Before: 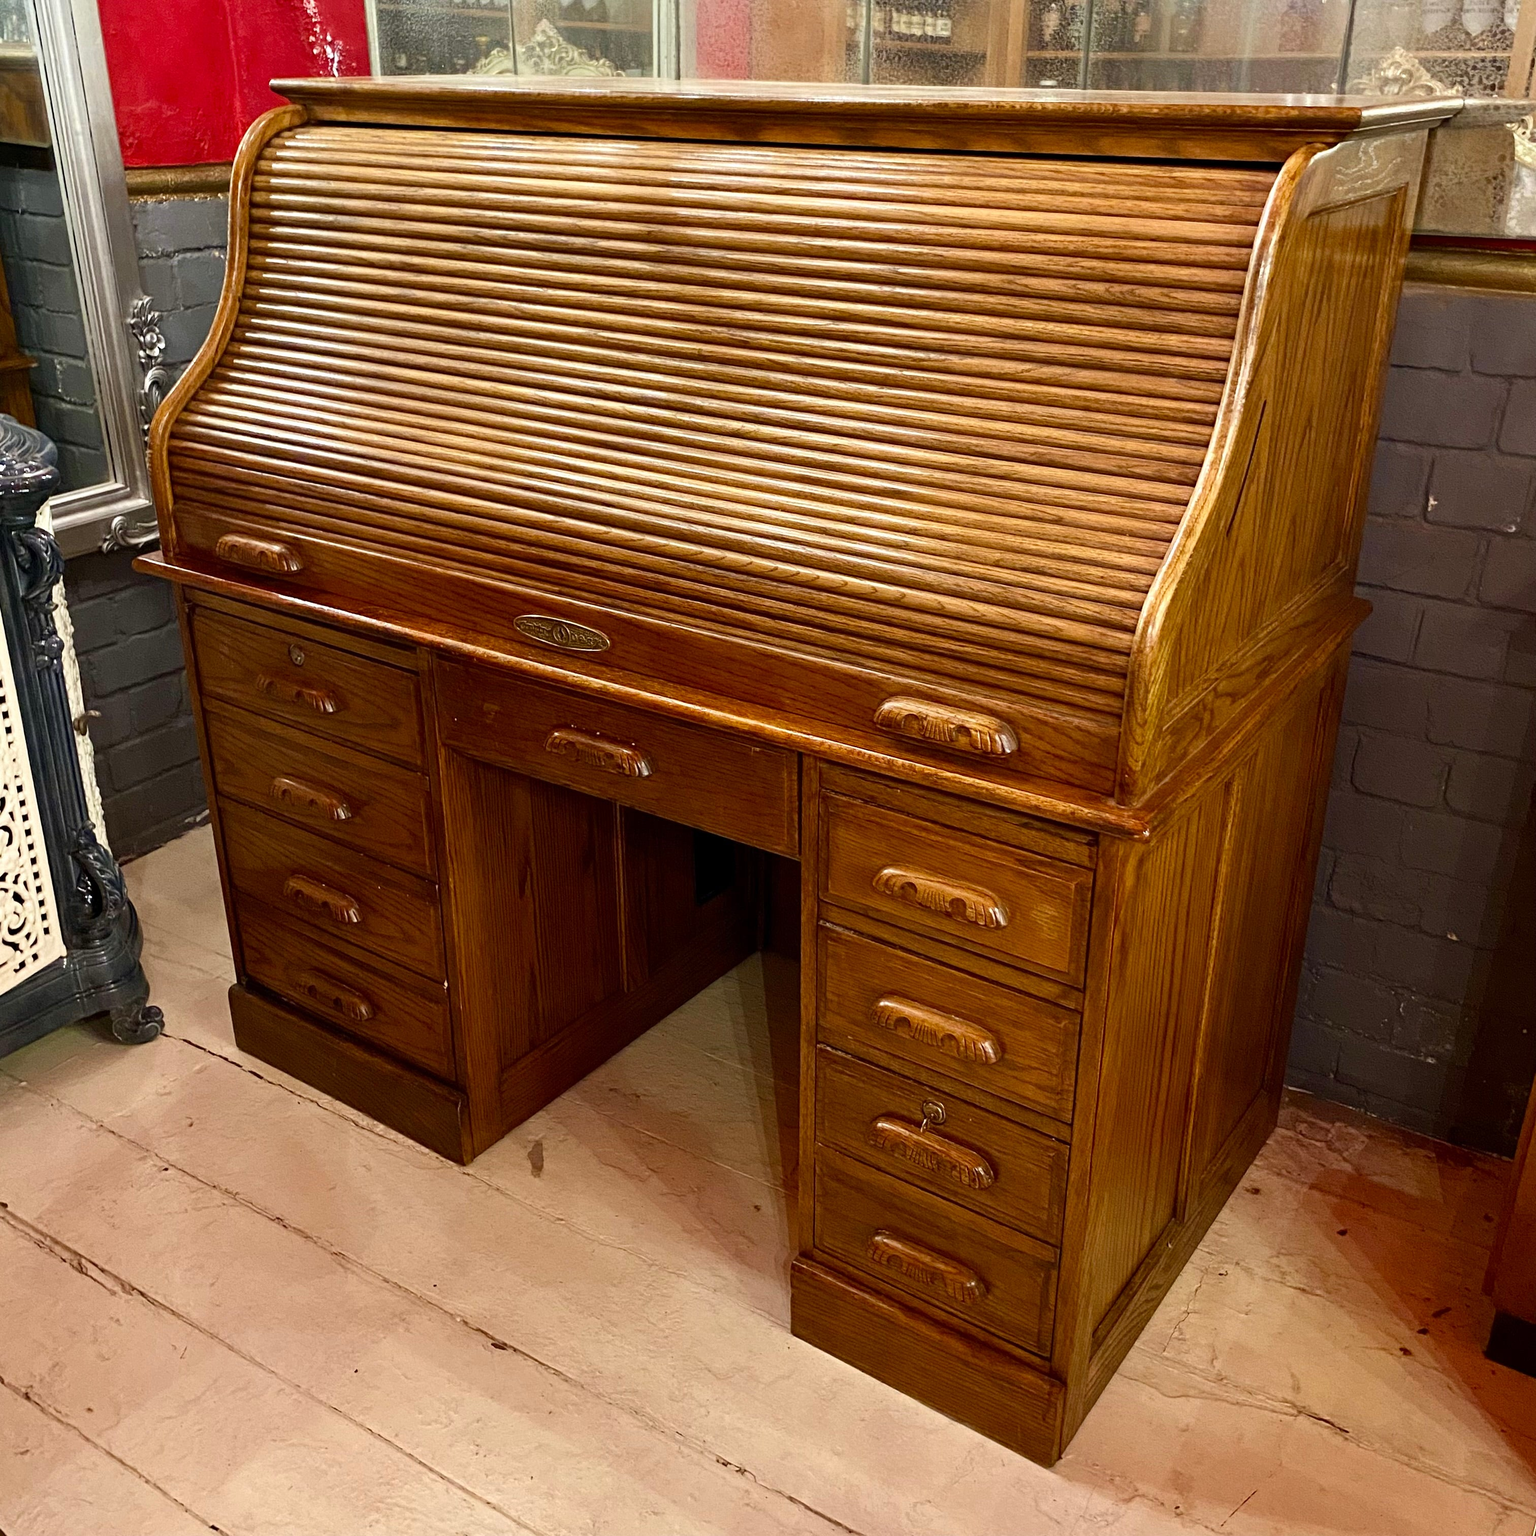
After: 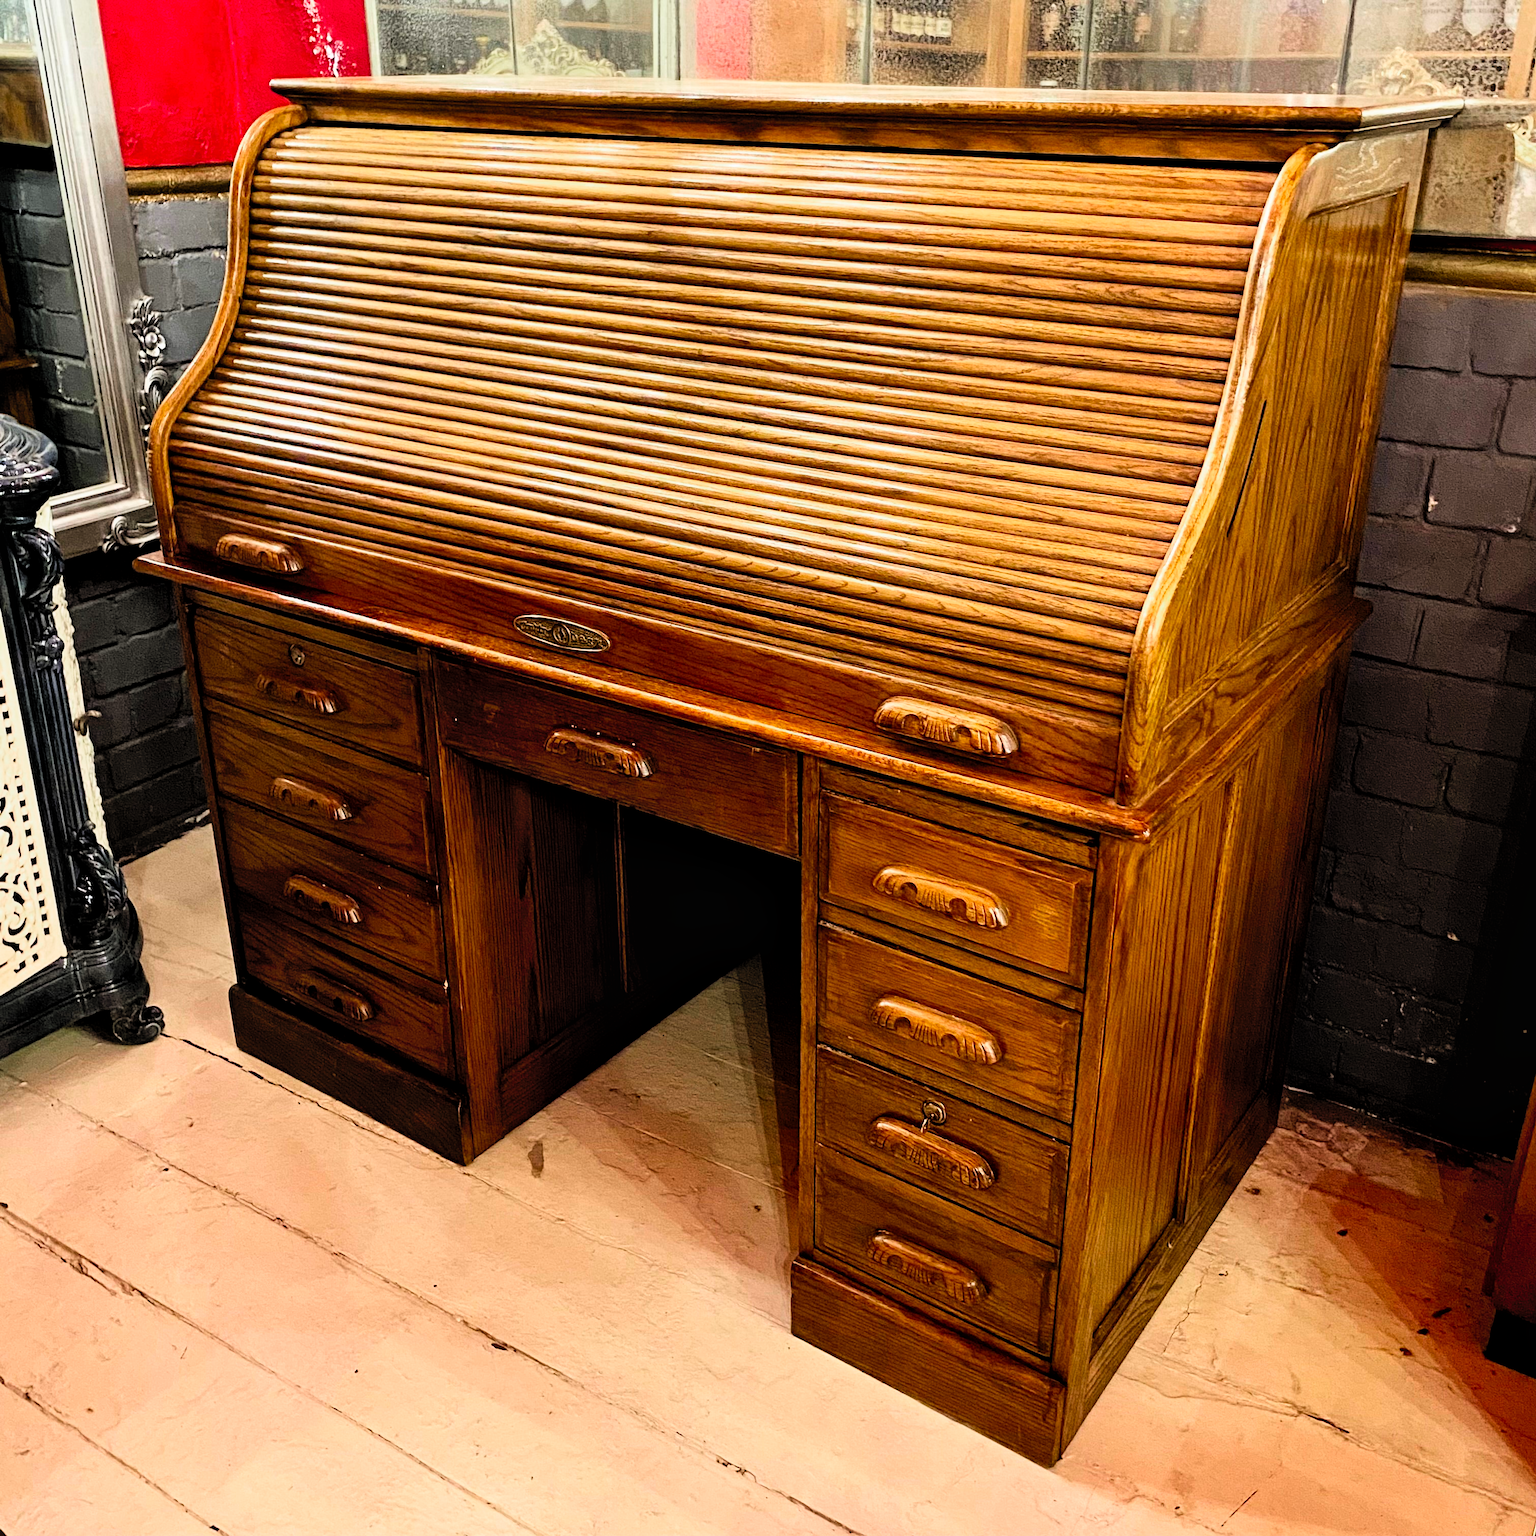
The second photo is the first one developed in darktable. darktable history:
color zones: curves: ch0 [(0, 0.5) (0.143, 0.5) (0.286, 0.456) (0.429, 0.5) (0.571, 0.5) (0.714, 0.5) (0.857, 0.5) (1, 0.5)]; ch1 [(0, 0.5) (0.143, 0.5) (0.286, 0.422) (0.429, 0.5) (0.571, 0.5) (0.714, 0.5) (0.857, 0.5) (1, 0.5)]
contrast brightness saturation: contrast 0.24, brightness 0.26, saturation 0.39
filmic rgb: black relative exposure -3.92 EV, white relative exposure 3.14 EV, hardness 2.87
local contrast: mode bilateral grid, contrast 20, coarseness 50, detail 120%, midtone range 0.2
